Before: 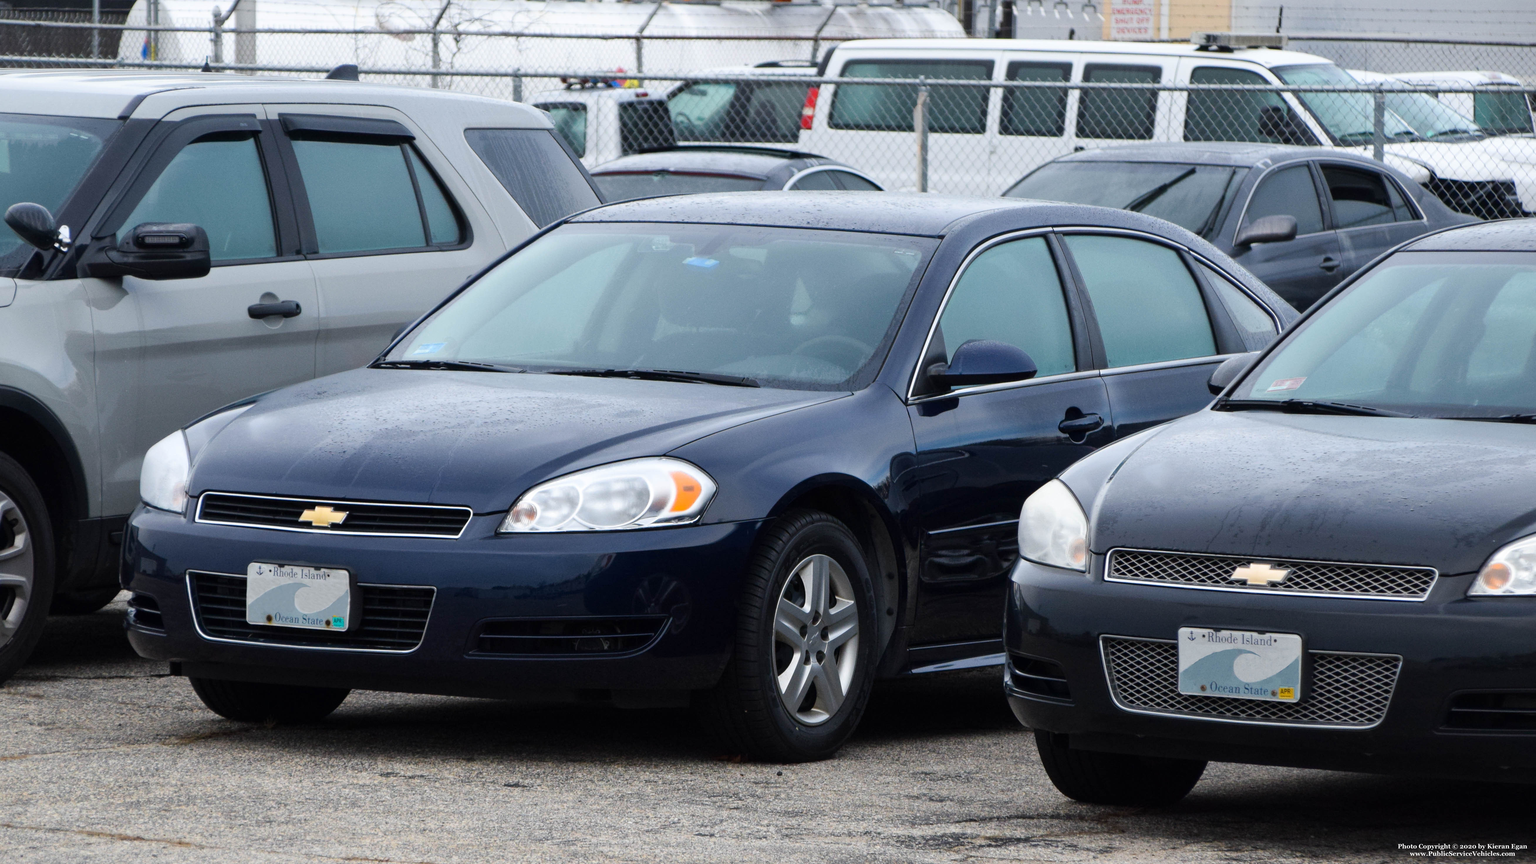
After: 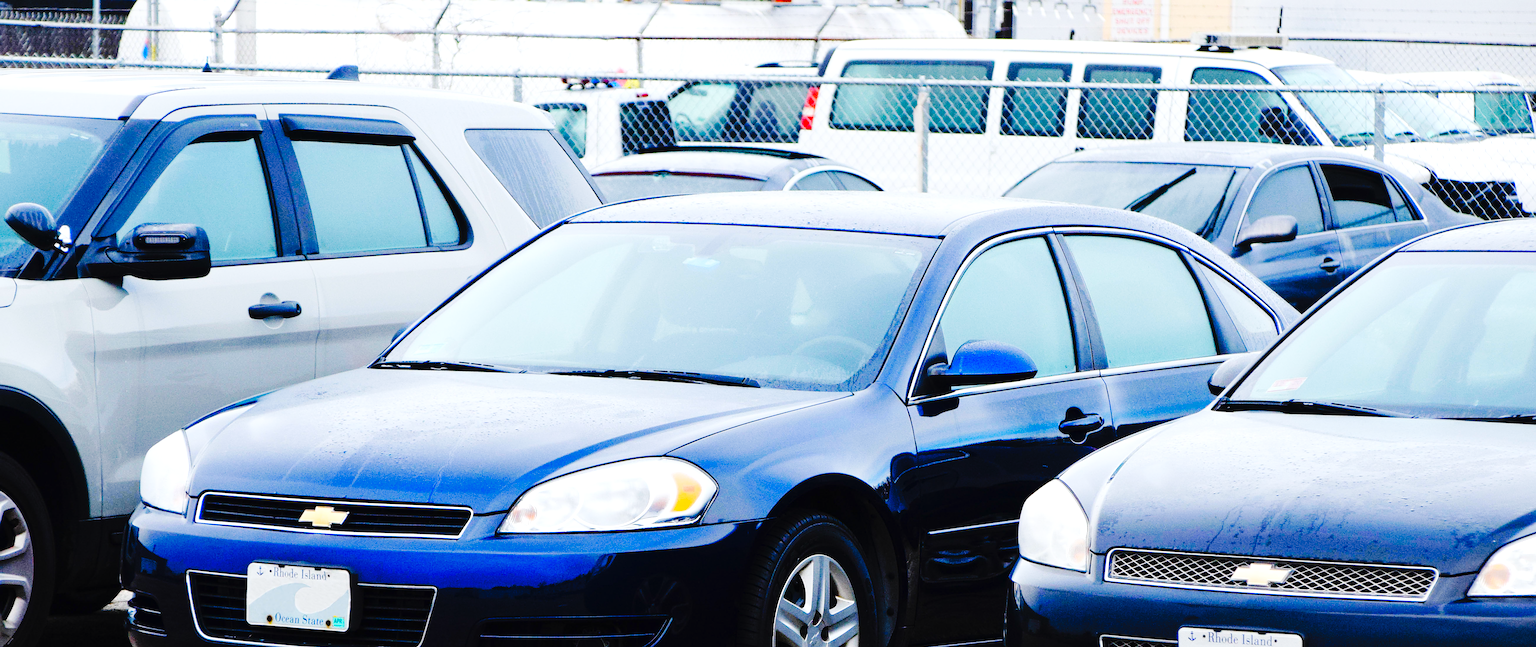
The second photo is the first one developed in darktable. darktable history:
crop: bottom 24.983%
levels: levels [0, 0.397, 0.955]
base curve: curves: ch0 [(0, 0) (0.036, 0.01) (0.123, 0.254) (0.258, 0.504) (0.507, 0.748) (1, 1)], preserve colors none
sharpen: on, module defaults
